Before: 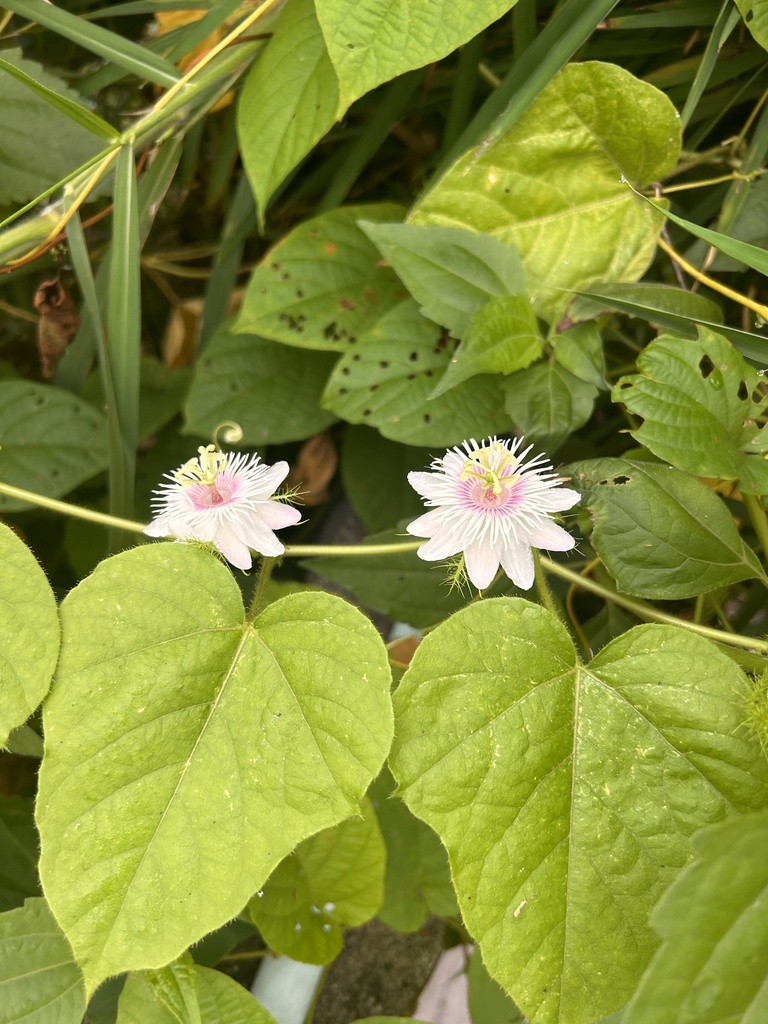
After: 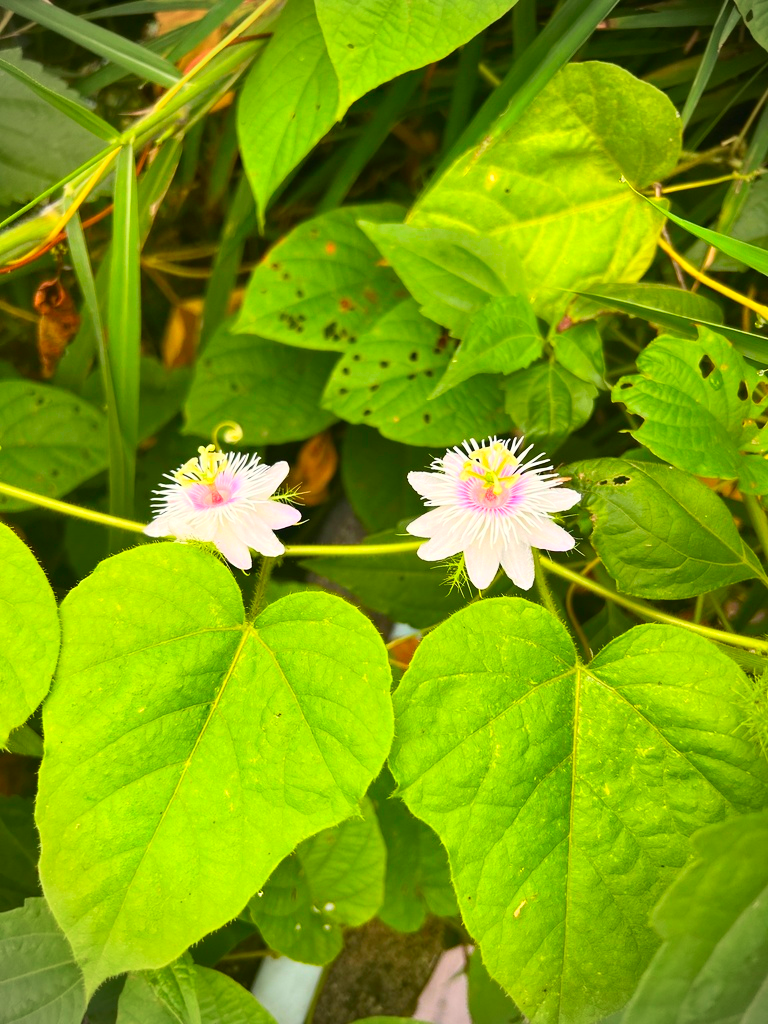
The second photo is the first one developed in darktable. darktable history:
contrast brightness saturation: contrast 0.203, brightness 0.203, saturation 0.799
shadows and highlights: shadows 59.95, soften with gaussian
vignetting: on, module defaults
